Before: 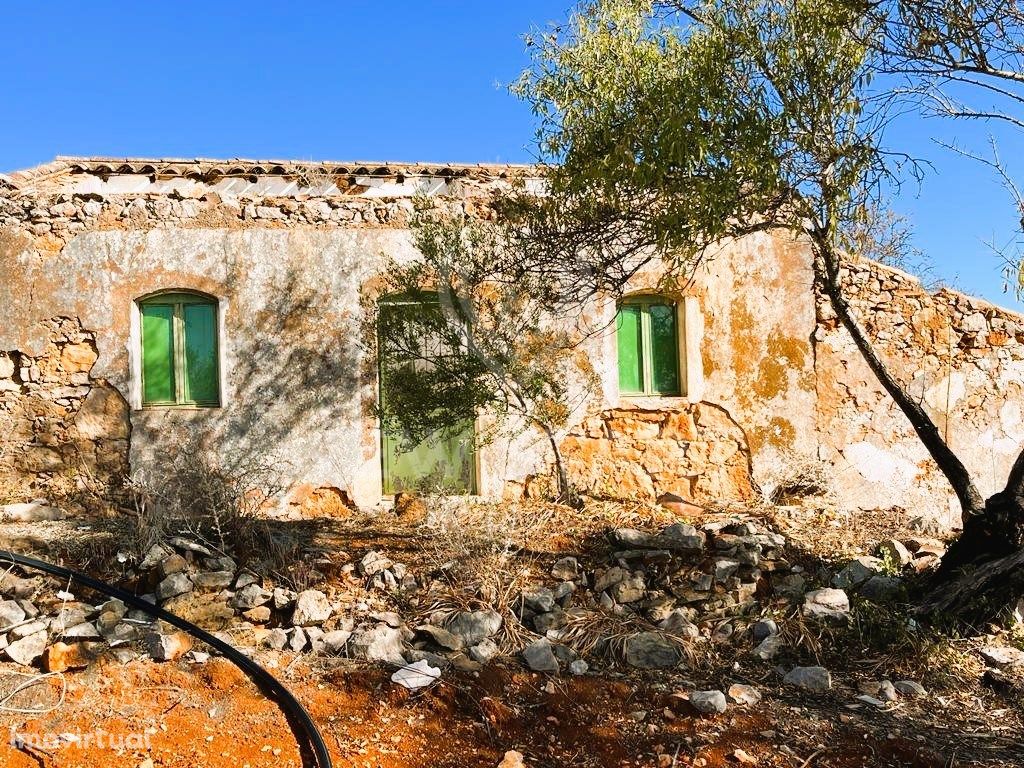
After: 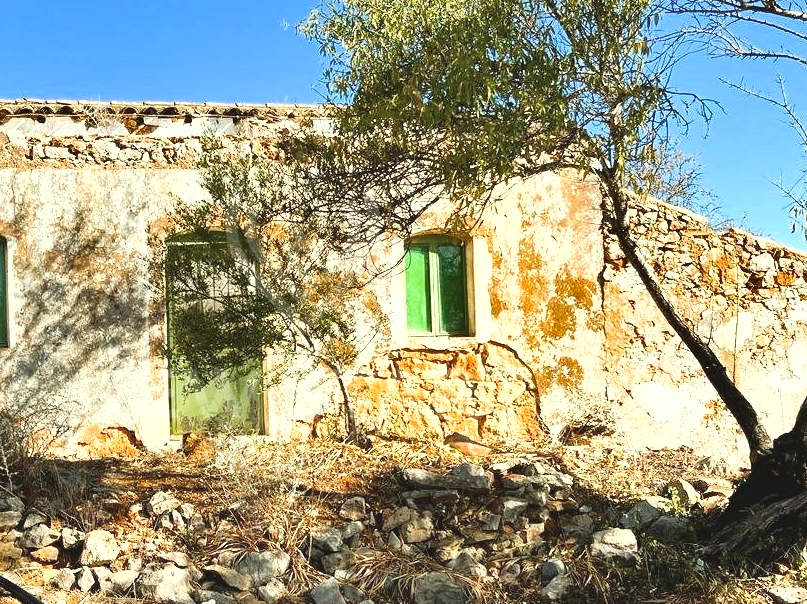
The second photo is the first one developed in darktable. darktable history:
contrast brightness saturation: contrast -0.1, saturation -0.1
exposure: black level correction 0, exposure 0.7 EV, compensate exposure bias true, compensate highlight preservation false
shadows and highlights: low approximation 0.01, soften with gaussian
color correction: highlights a* -4.73, highlights b* 5.06, saturation 0.97
crop and rotate: left 20.74%, top 7.912%, right 0.375%, bottom 13.378%
